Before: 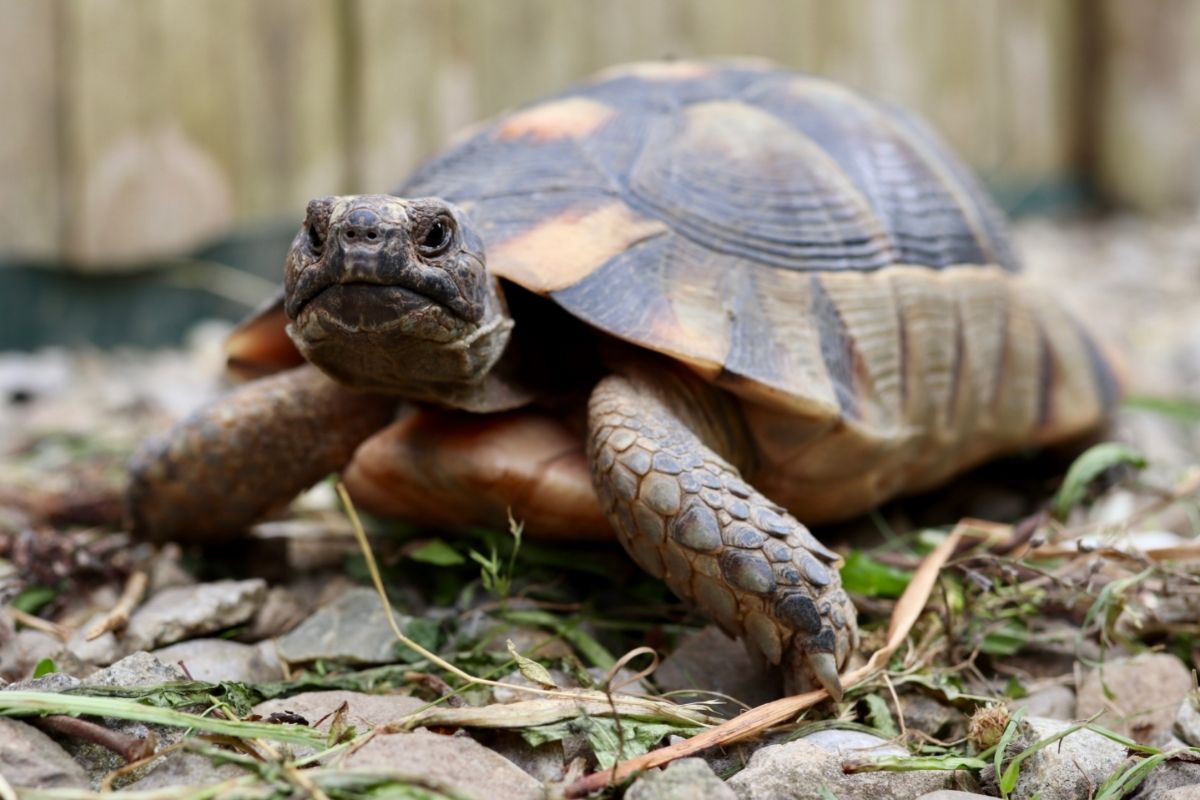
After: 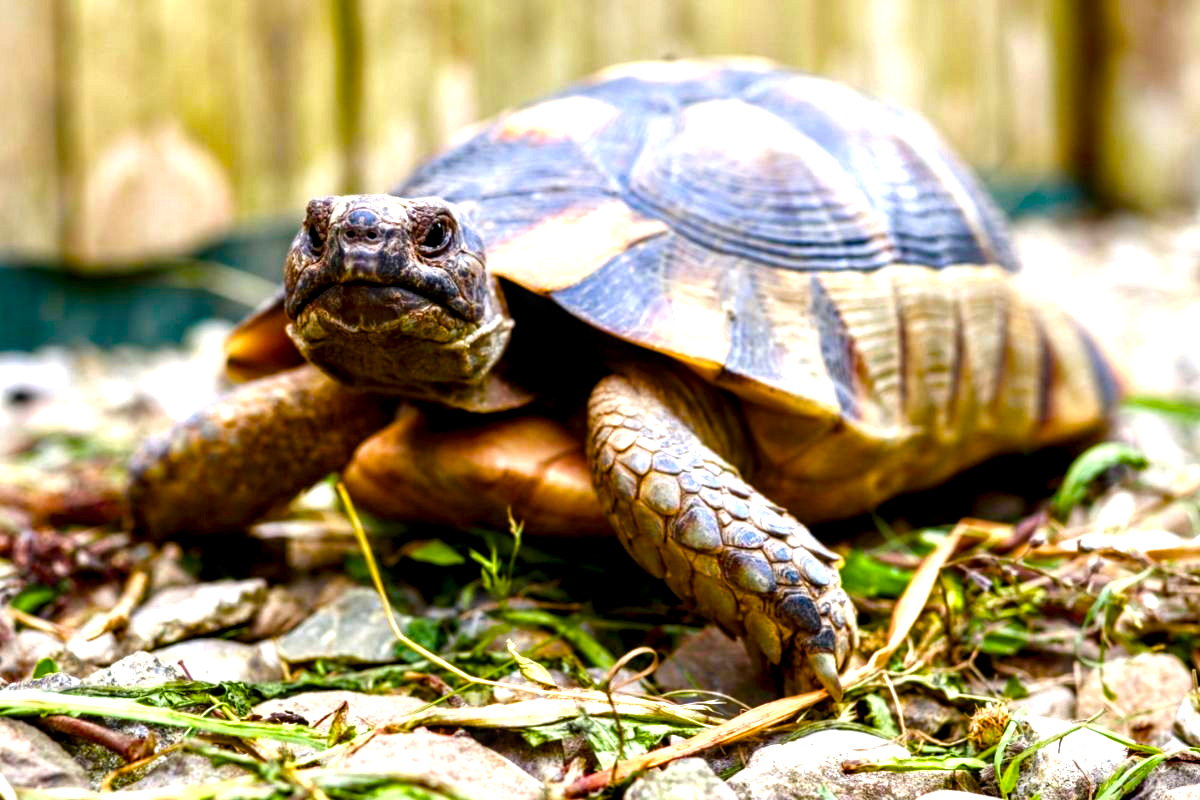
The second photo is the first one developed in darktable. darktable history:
color balance rgb: linear chroma grading › global chroma 25%, perceptual saturation grading › global saturation 40%, perceptual saturation grading › highlights -50%, perceptual saturation grading › shadows 30%, perceptual brilliance grading › global brilliance 25%, global vibrance 60%
local contrast: highlights 60%, shadows 60%, detail 160%
